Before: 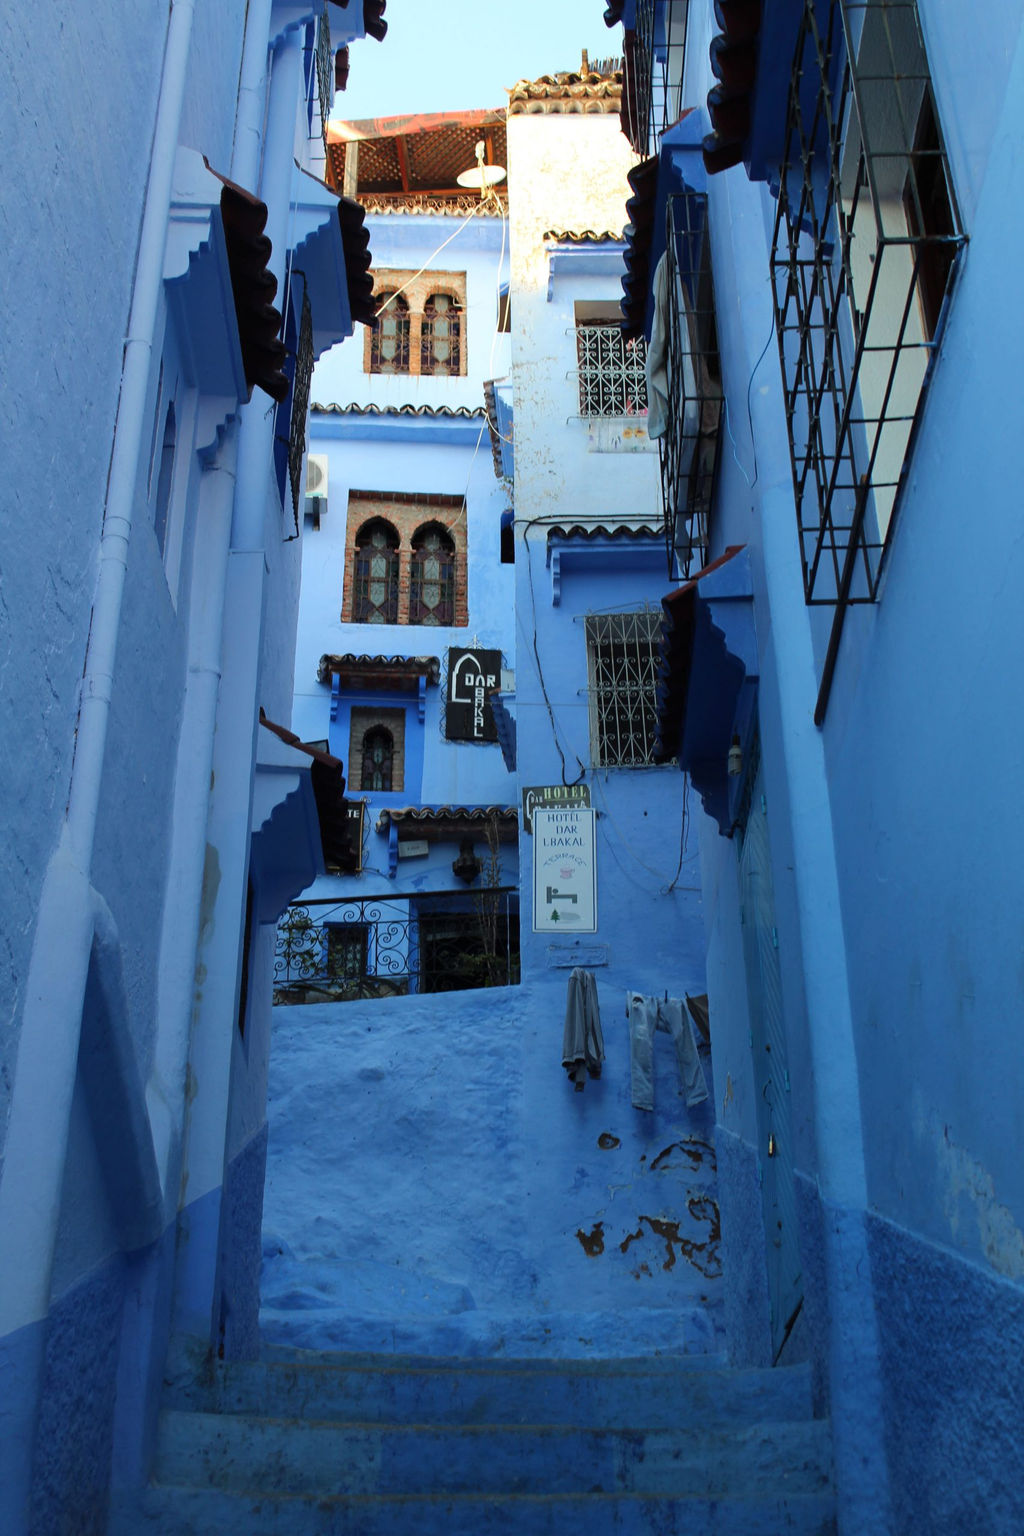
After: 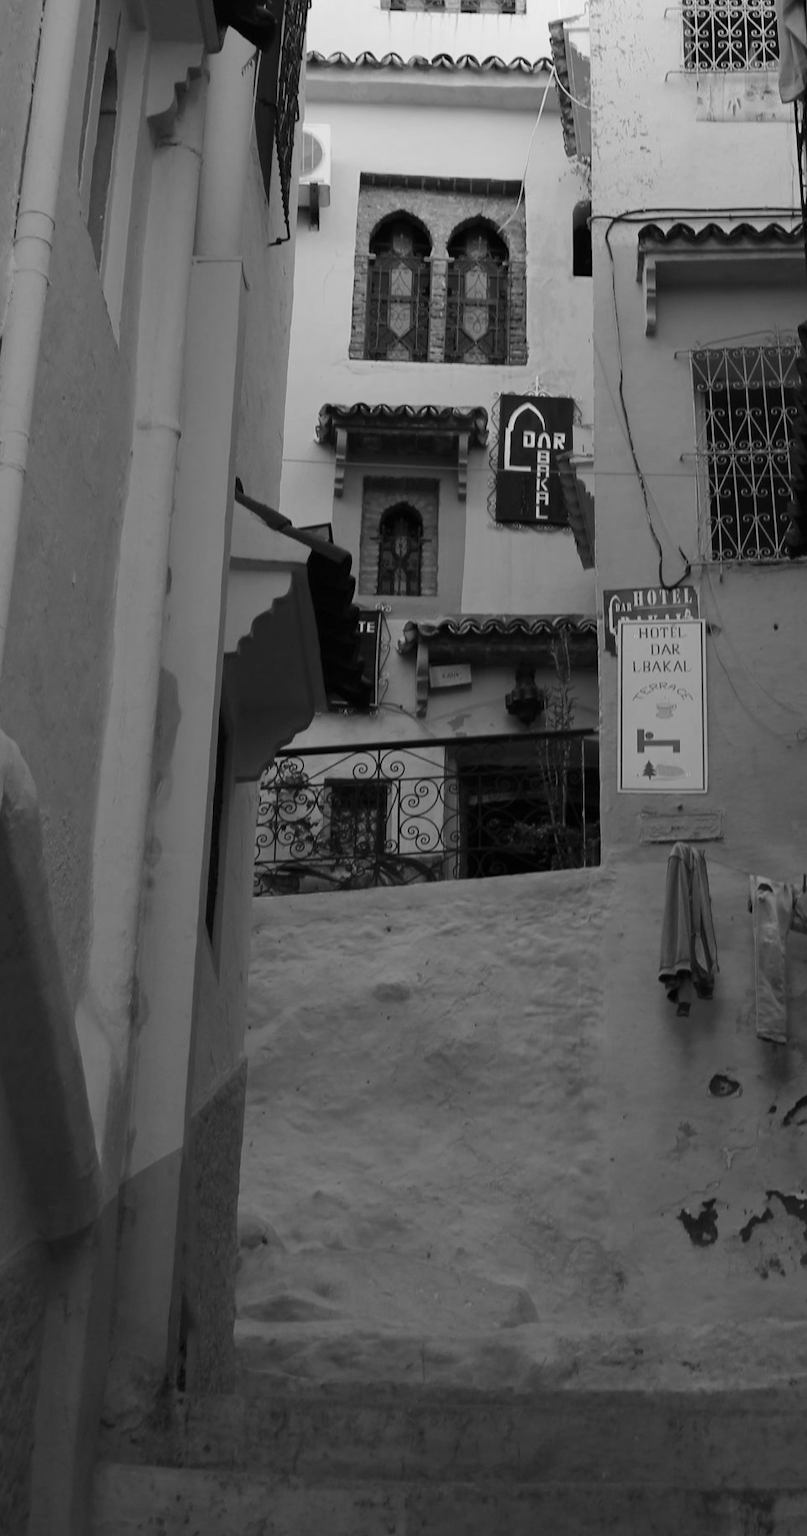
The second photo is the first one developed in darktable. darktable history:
color calibration: x 0.342, y 0.355, temperature 5146 K
monochrome: a -92.57, b 58.91
color balance rgb: shadows lift › chroma 11.71%, shadows lift › hue 133.46°, highlights gain › chroma 4%, highlights gain › hue 200.2°, perceptual saturation grading › global saturation 18.05%
crop: left 8.966%, top 23.852%, right 34.699%, bottom 4.703%
